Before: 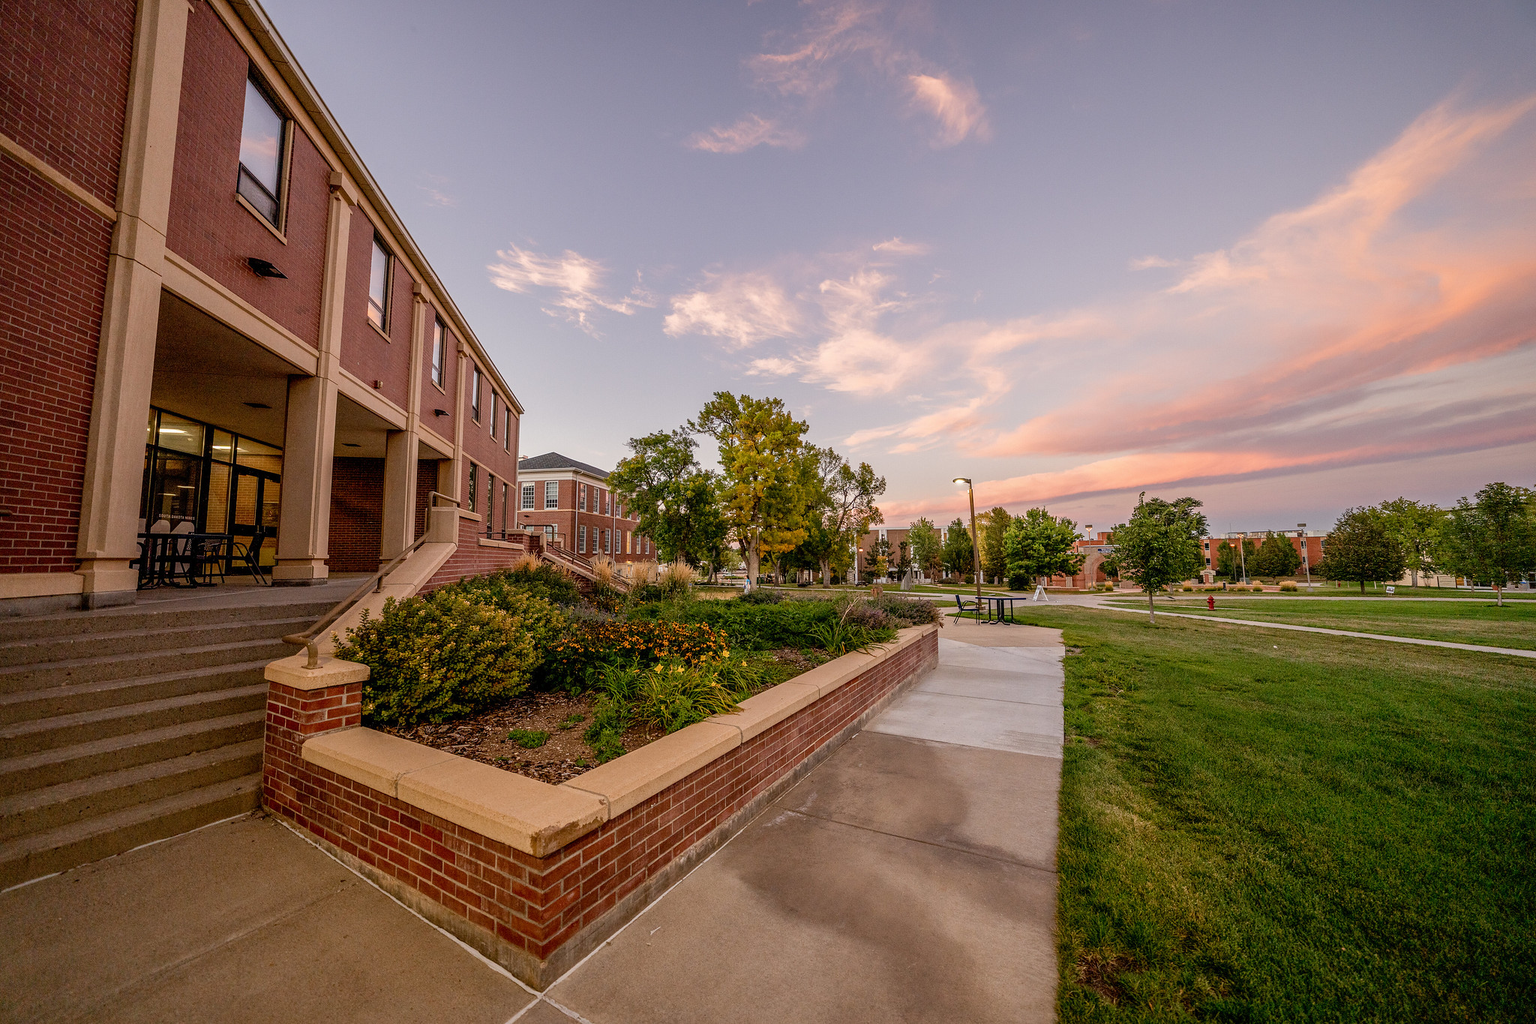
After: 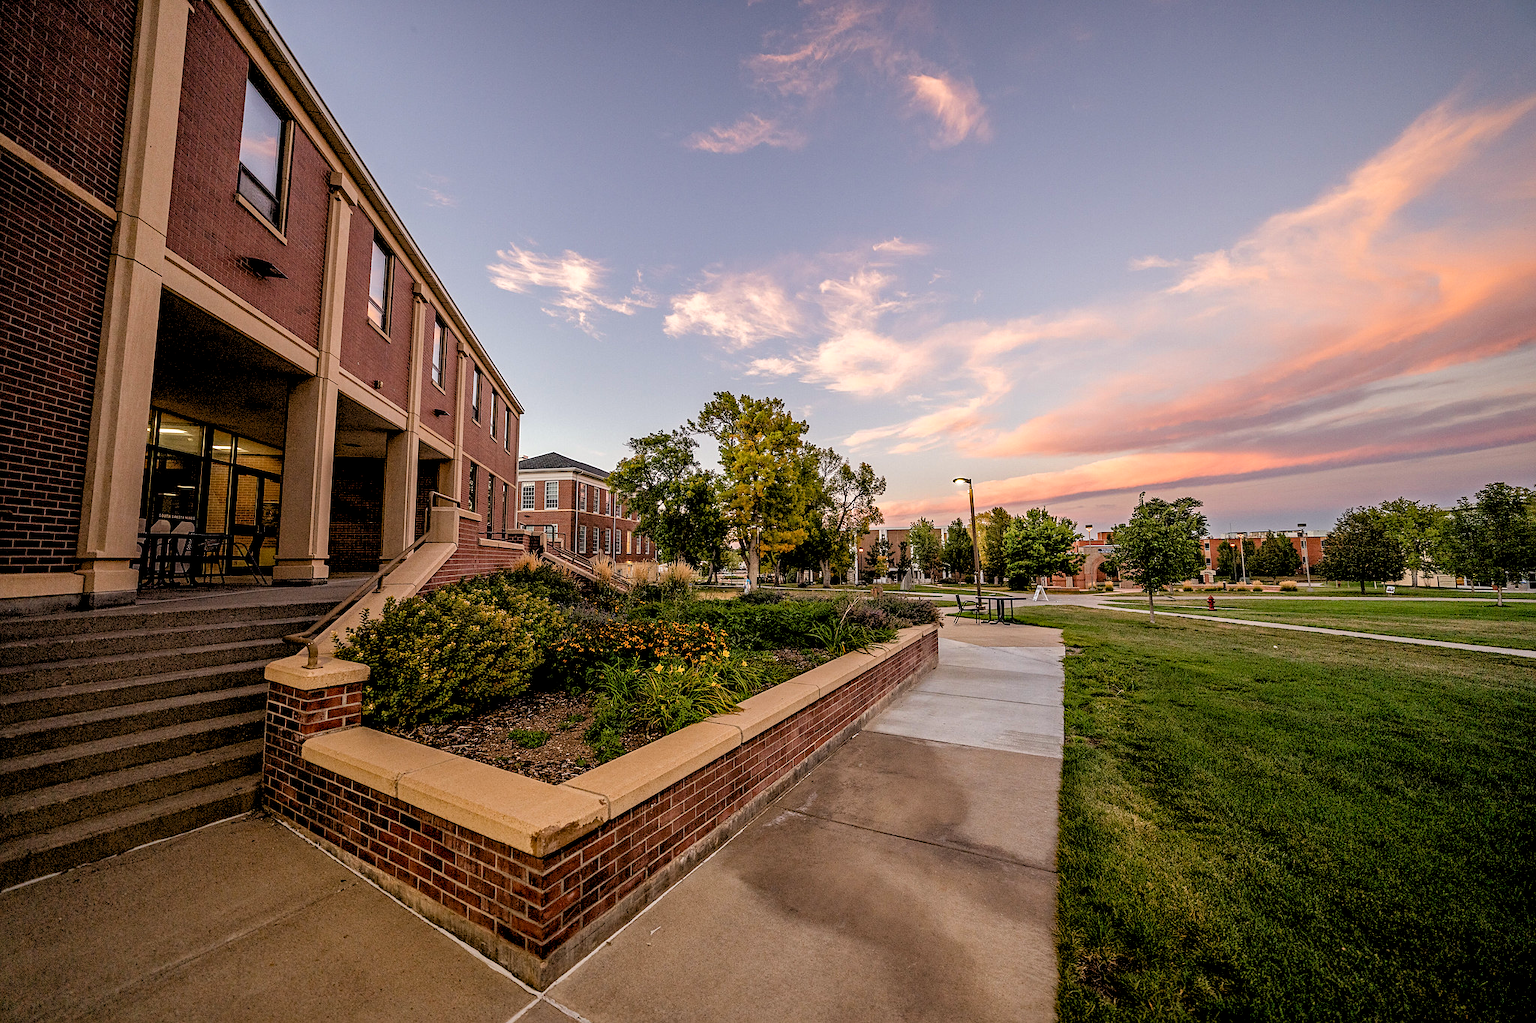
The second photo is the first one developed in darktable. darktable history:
haze removal: strength 0.29, distance 0.25, compatibility mode true, adaptive false
color correction: highlights a* -0.137, highlights b* 0.137
sharpen: amount 0.2
rgb levels: levels [[0.029, 0.461, 0.922], [0, 0.5, 1], [0, 0.5, 1]]
